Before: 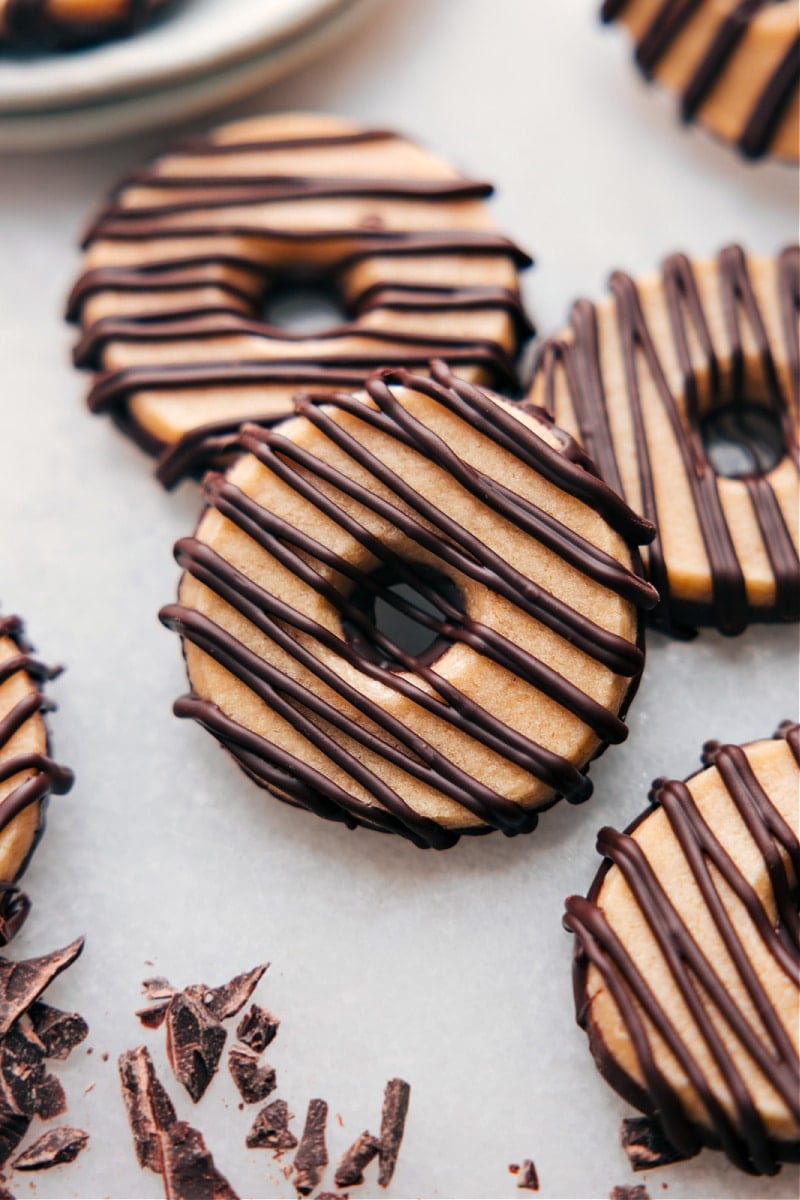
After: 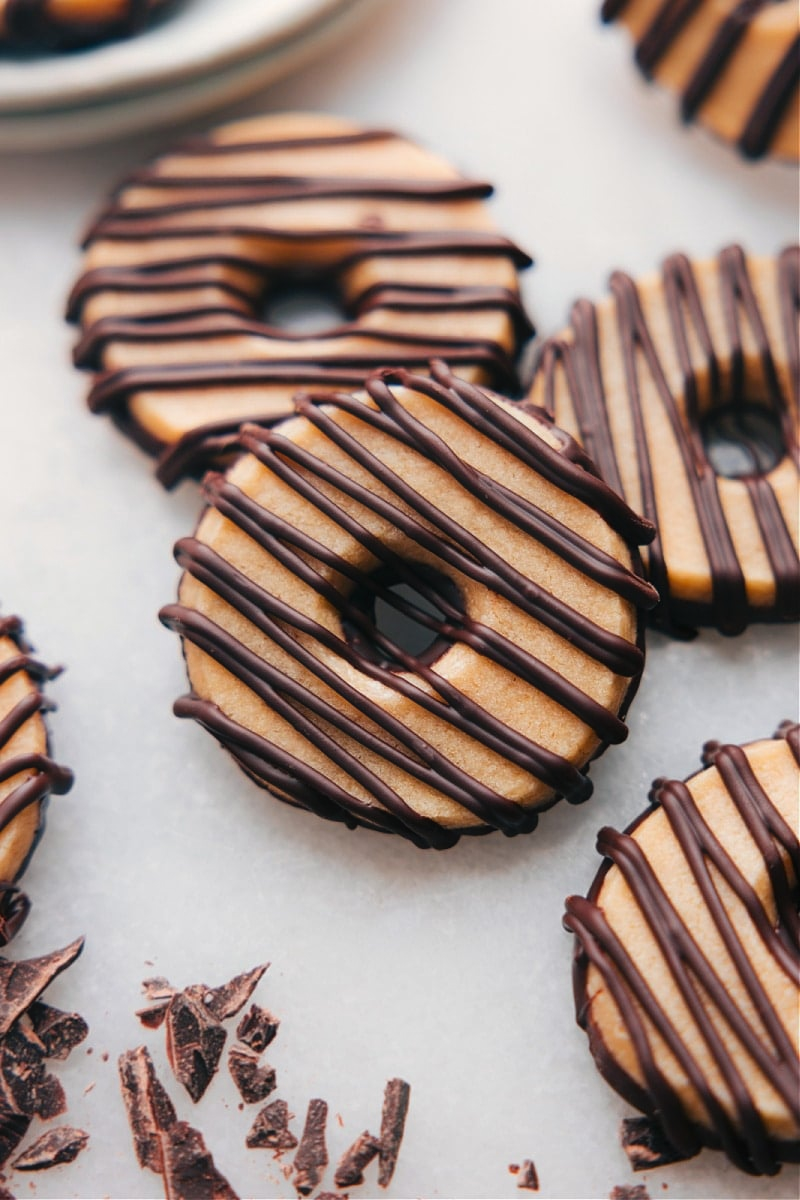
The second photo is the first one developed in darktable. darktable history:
contrast equalizer: octaves 7, y [[0.5, 0.486, 0.447, 0.446, 0.489, 0.5], [0.5 ×6], [0.5 ×6], [0 ×6], [0 ×6]]
